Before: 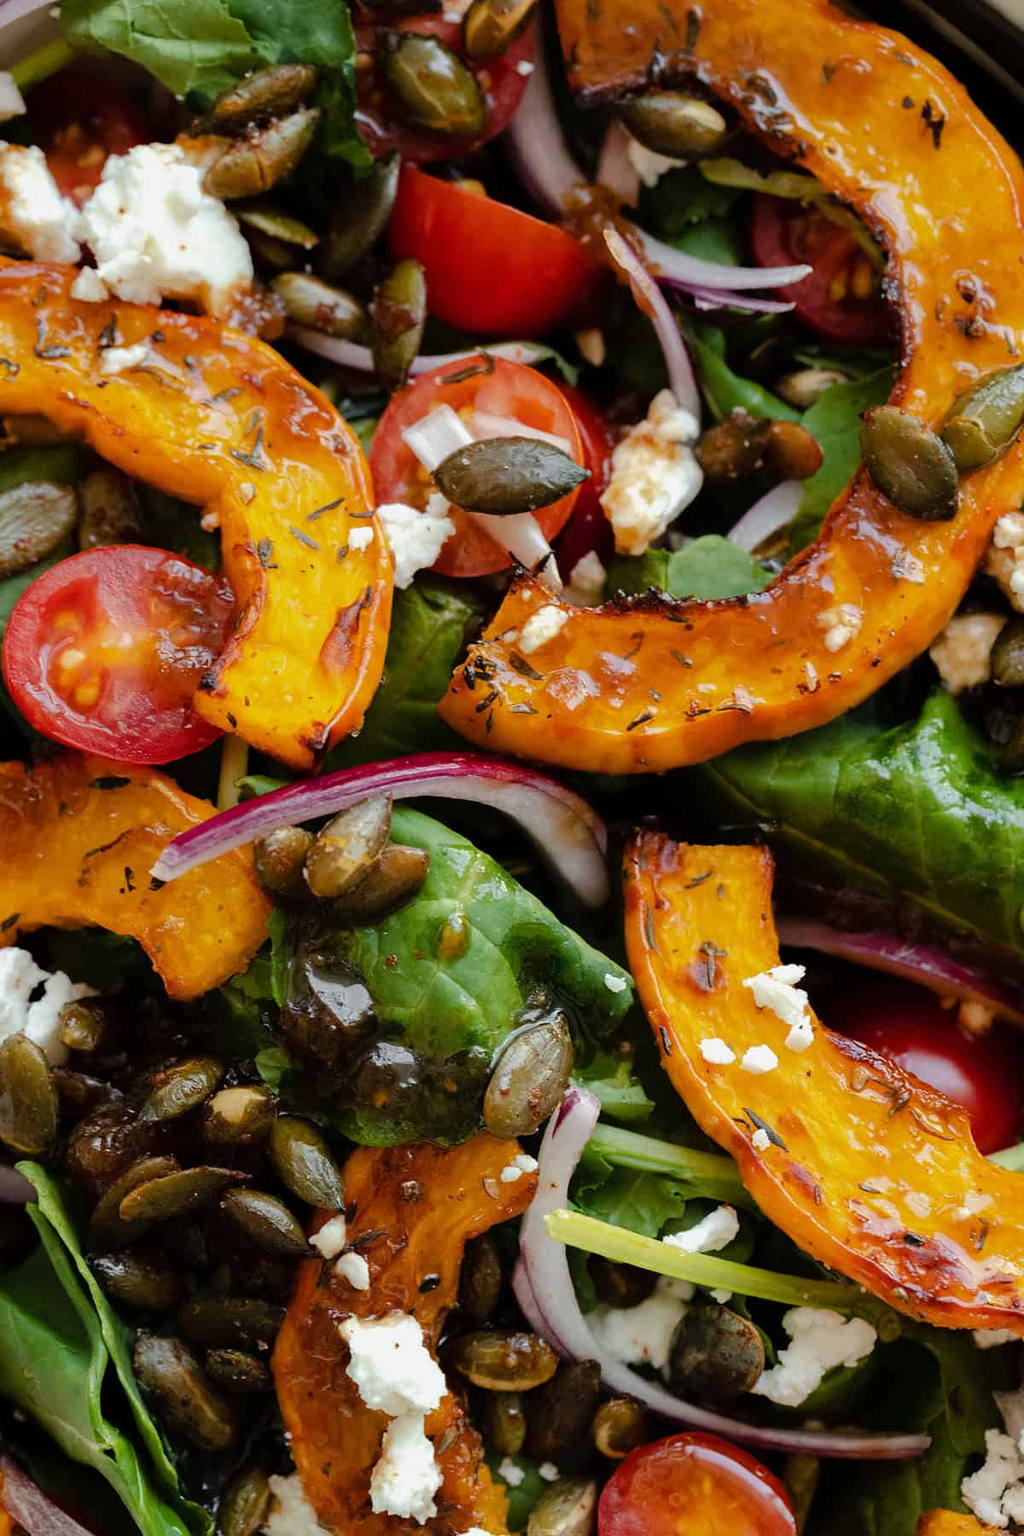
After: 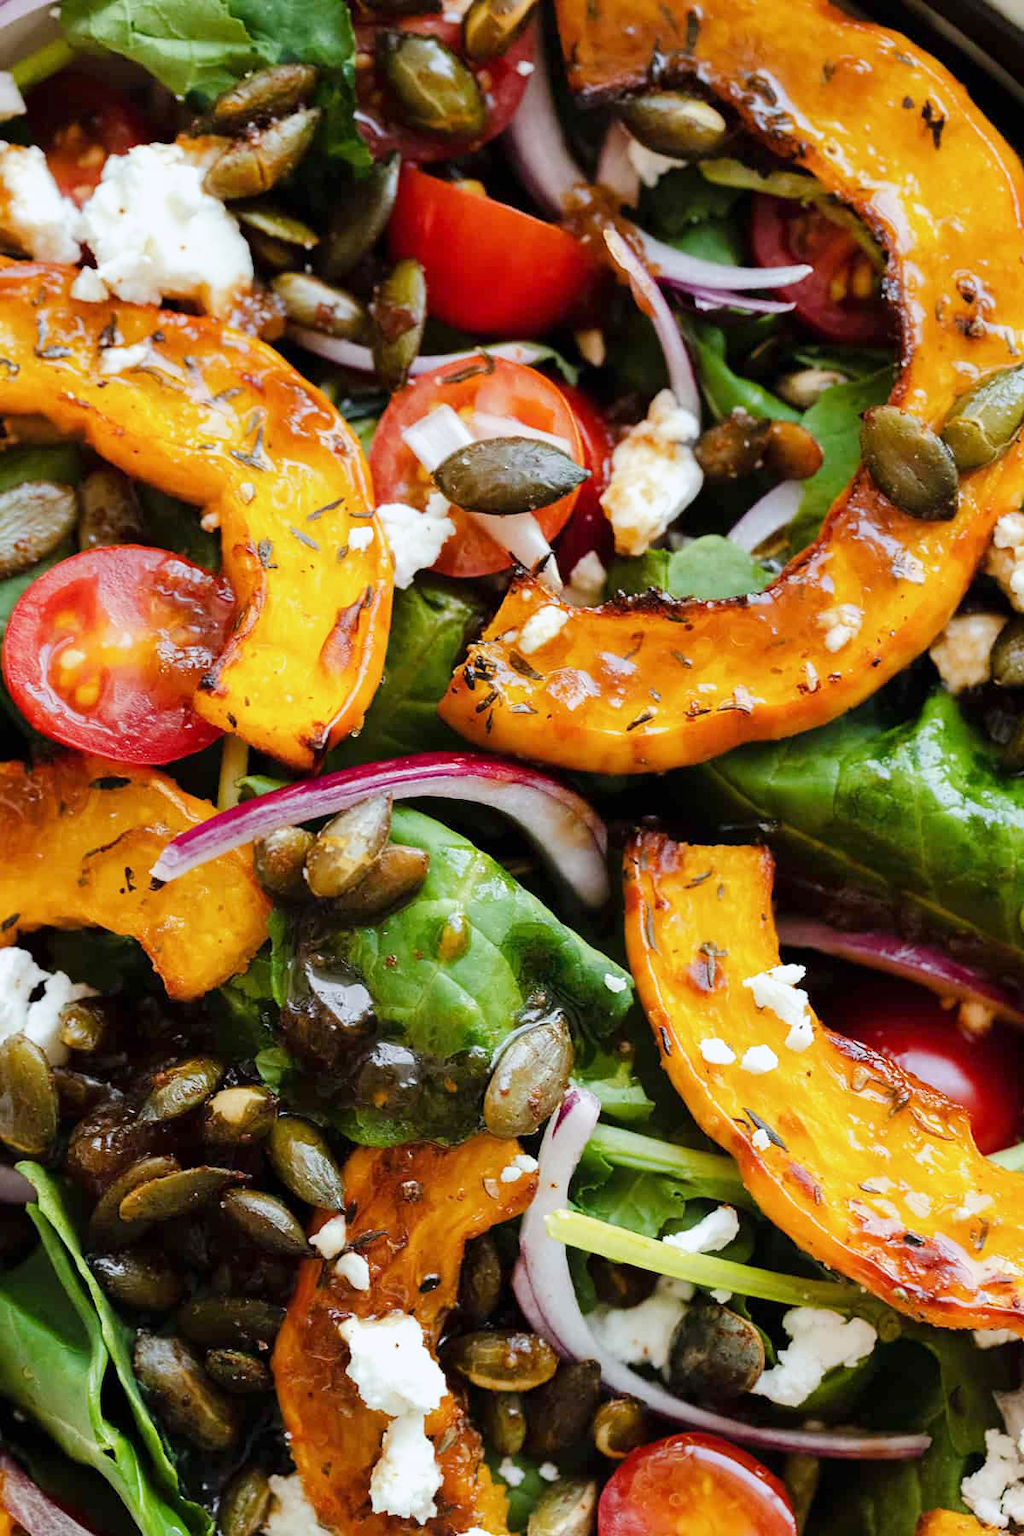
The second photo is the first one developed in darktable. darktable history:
white balance: red 0.967, blue 1.049
base curve: curves: ch0 [(0, 0) (0.204, 0.334) (0.55, 0.733) (1, 1)], preserve colors none
